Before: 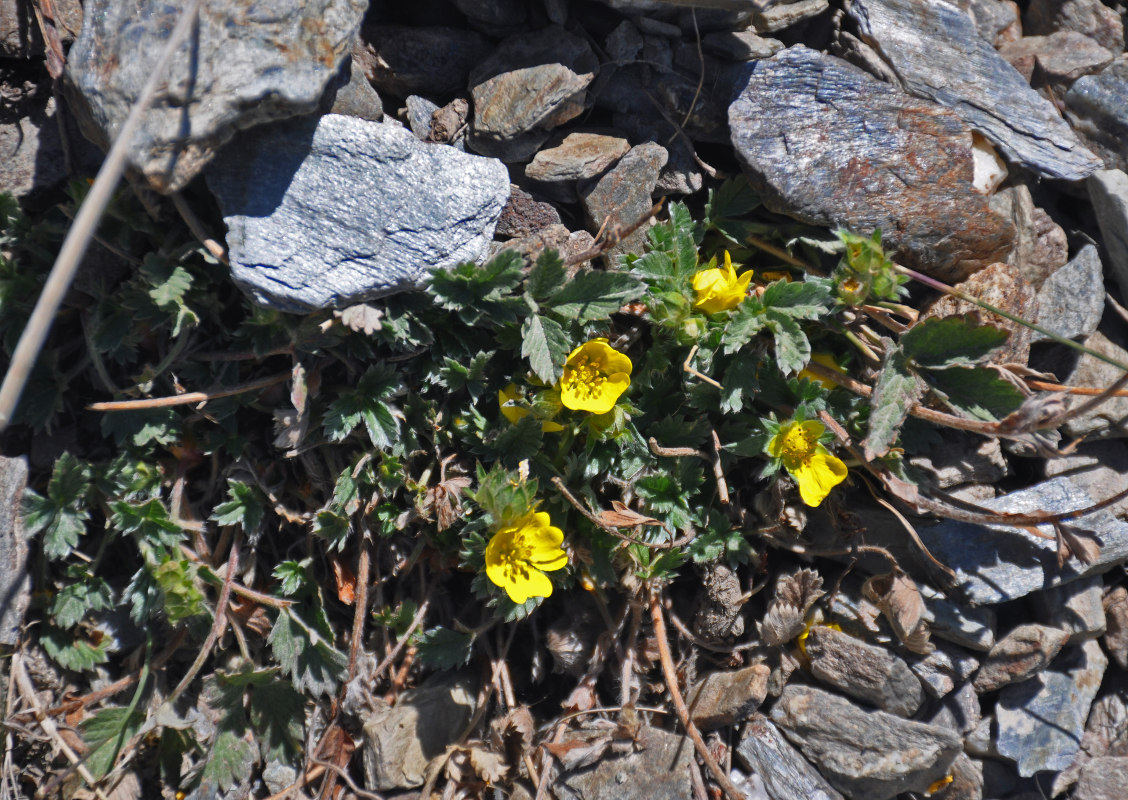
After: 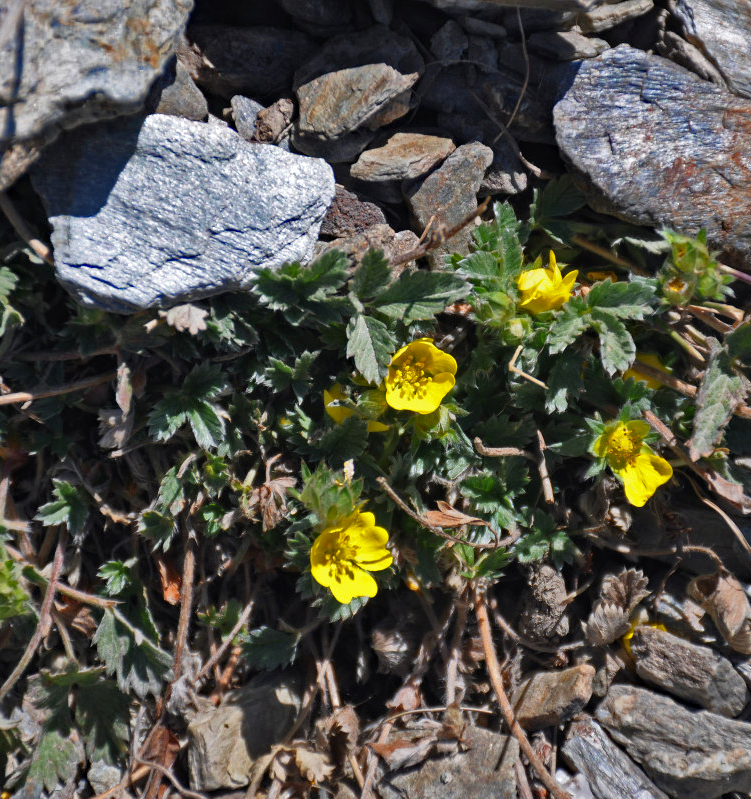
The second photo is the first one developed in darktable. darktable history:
crop and rotate: left 15.546%, right 17.787%
haze removal: compatibility mode true, adaptive false
